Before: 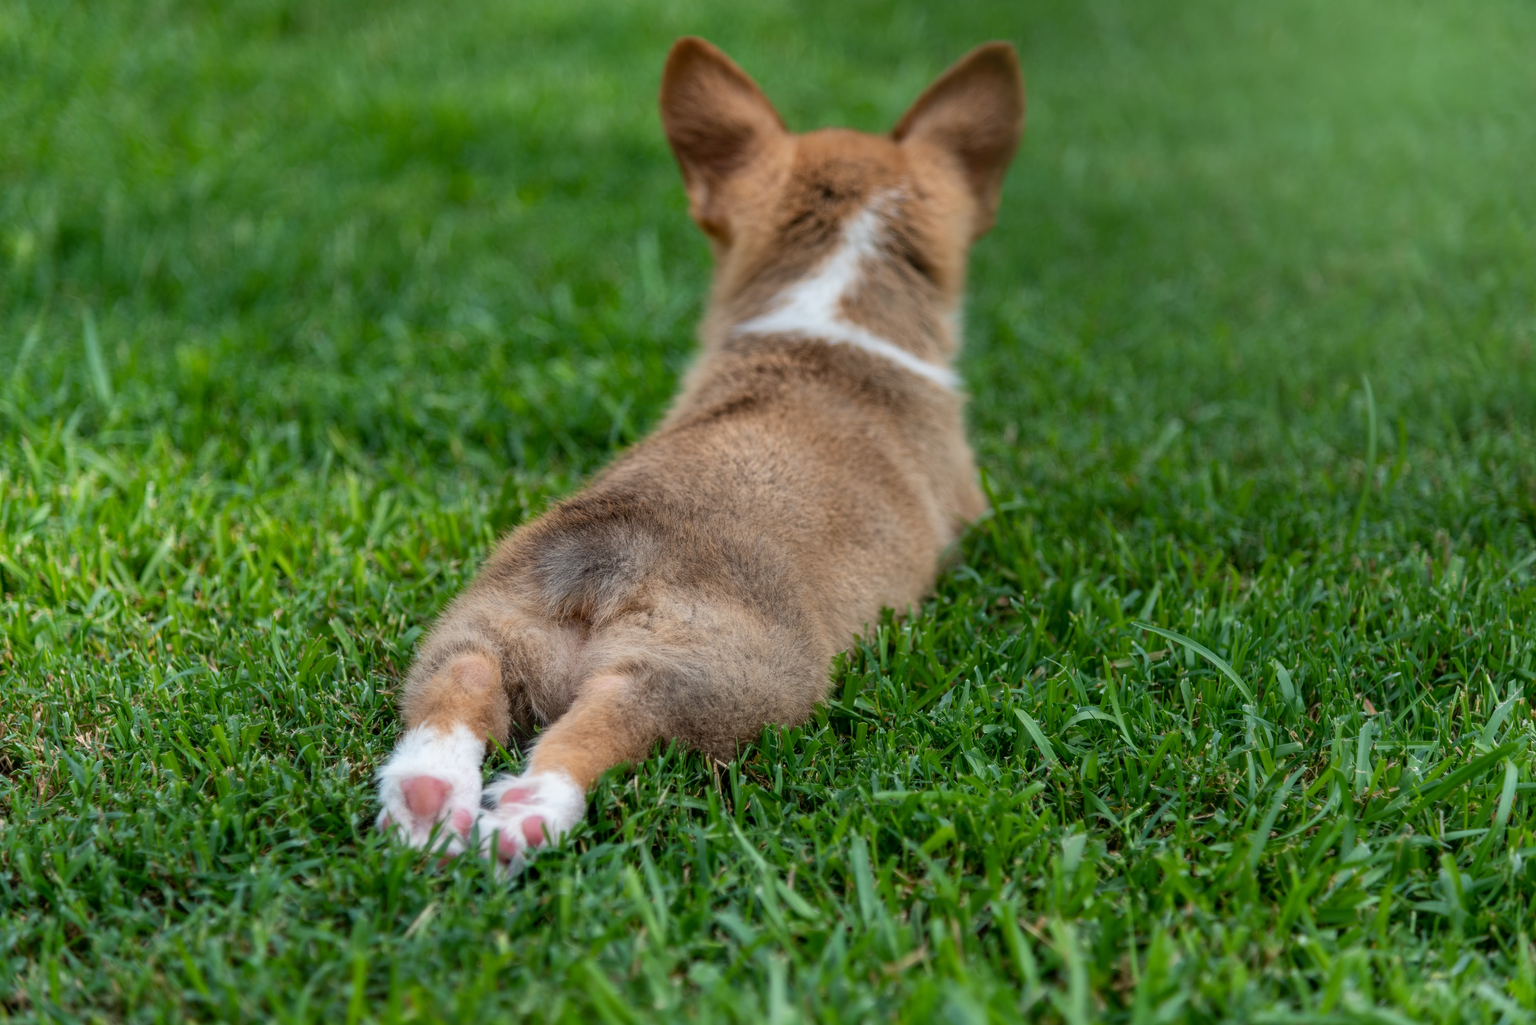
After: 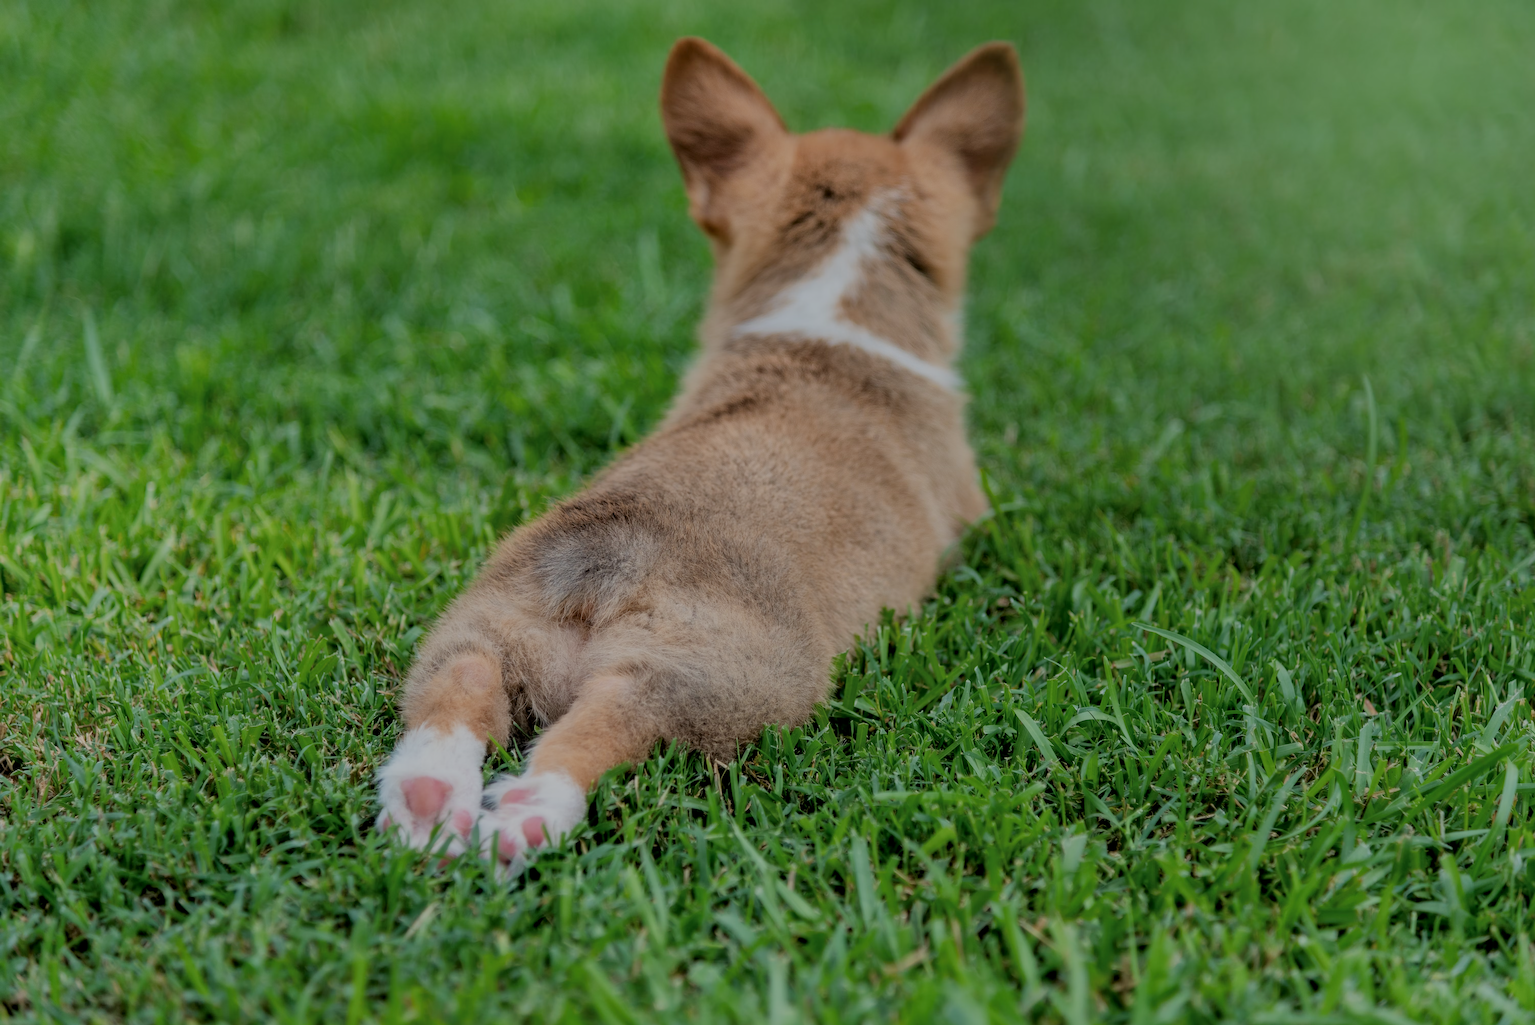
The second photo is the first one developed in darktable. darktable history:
sharpen: radius 0.971, amount 0.607
filmic rgb: black relative exposure -7.01 EV, white relative exposure 5.95 EV, threshold 5.96 EV, target black luminance 0%, hardness 2.77, latitude 62.17%, contrast 0.695, highlights saturation mix 11.28%, shadows ↔ highlights balance -0.106%, enable highlight reconstruction true
local contrast: mode bilateral grid, contrast 21, coarseness 50, detail 120%, midtone range 0.2
